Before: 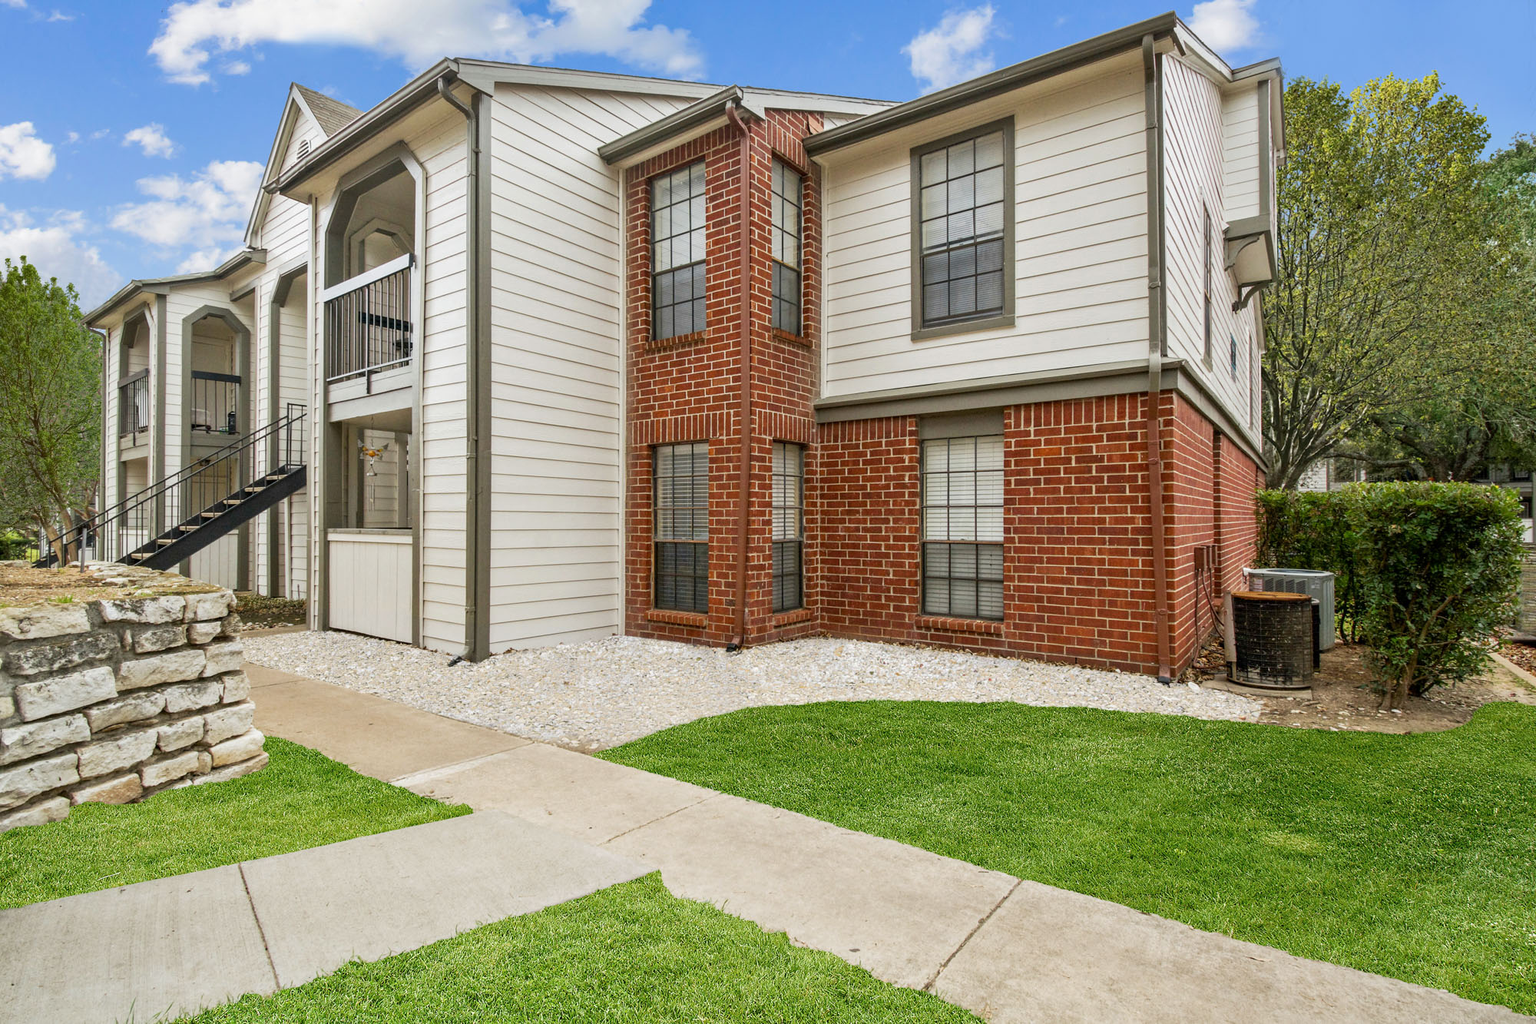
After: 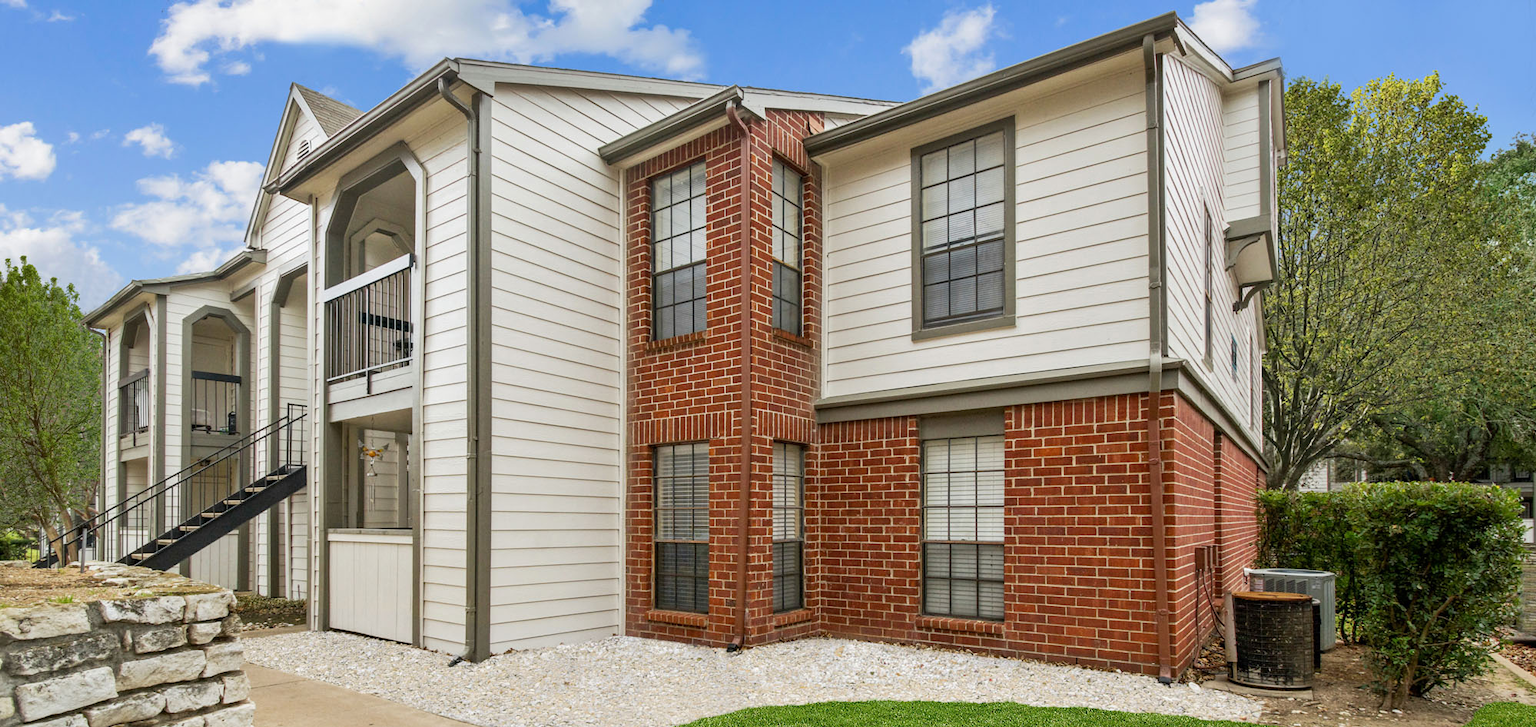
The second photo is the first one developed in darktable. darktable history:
crop: bottom 28.915%
